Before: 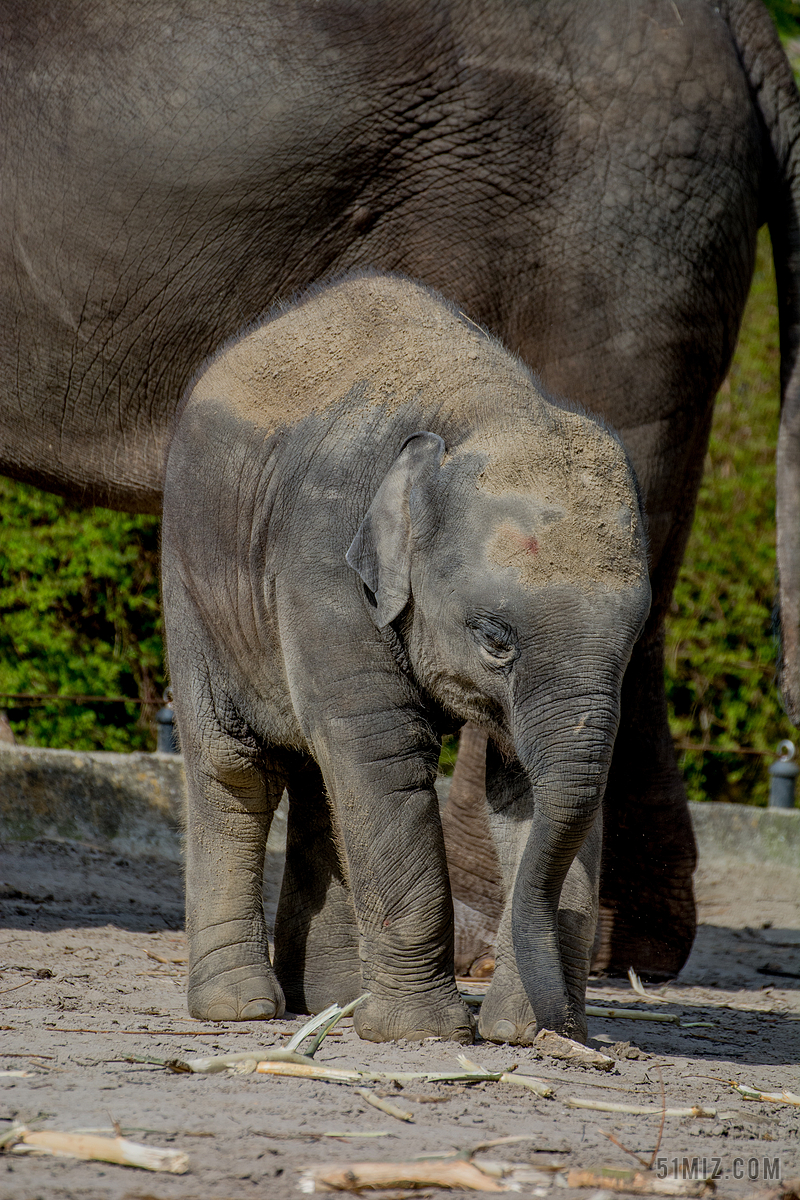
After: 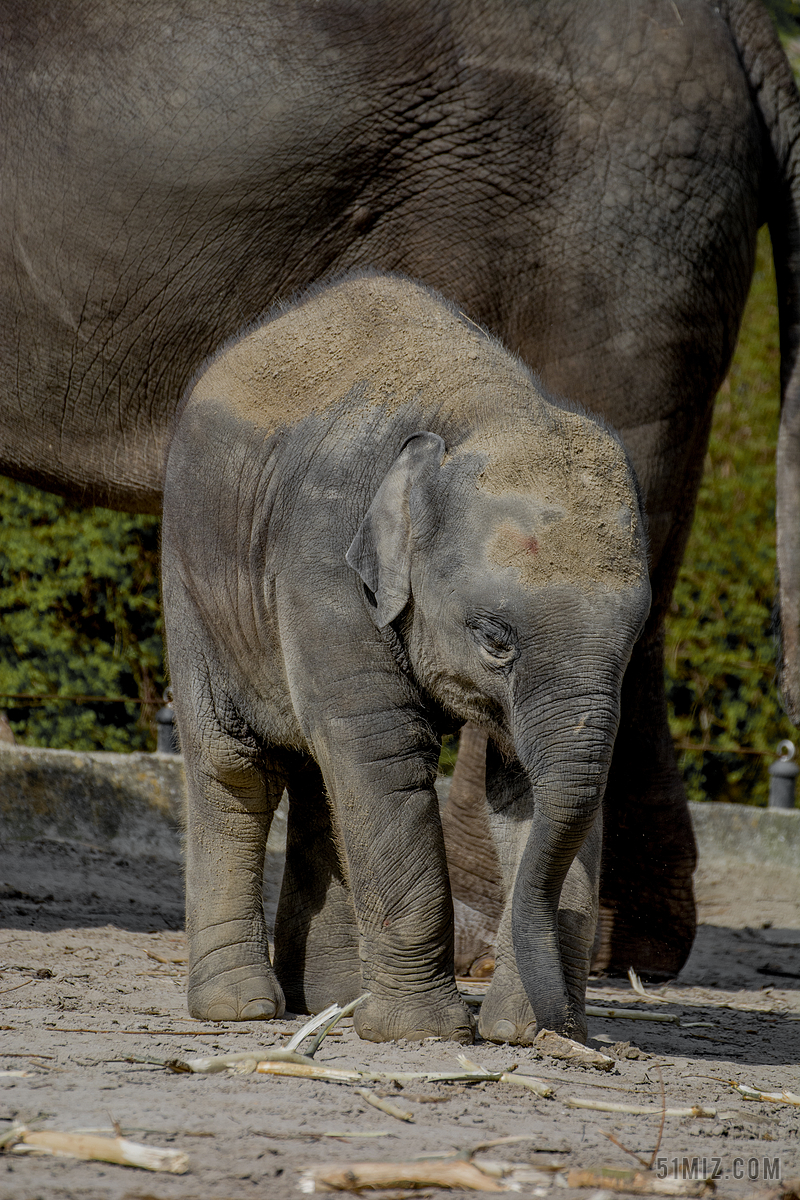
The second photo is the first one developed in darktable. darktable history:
color contrast: green-magenta contrast 0.81
color zones: curves: ch0 [(0.004, 0.388) (0.125, 0.392) (0.25, 0.404) (0.375, 0.5) (0.5, 0.5) (0.625, 0.5) (0.75, 0.5) (0.875, 0.5)]; ch1 [(0, 0.5) (0.125, 0.5) (0.25, 0.5) (0.375, 0.124) (0.524, 0.124) (0.645, 0.128) (0.789, 0.132) (0.914, 0.096) (0.998, 0.068)]
